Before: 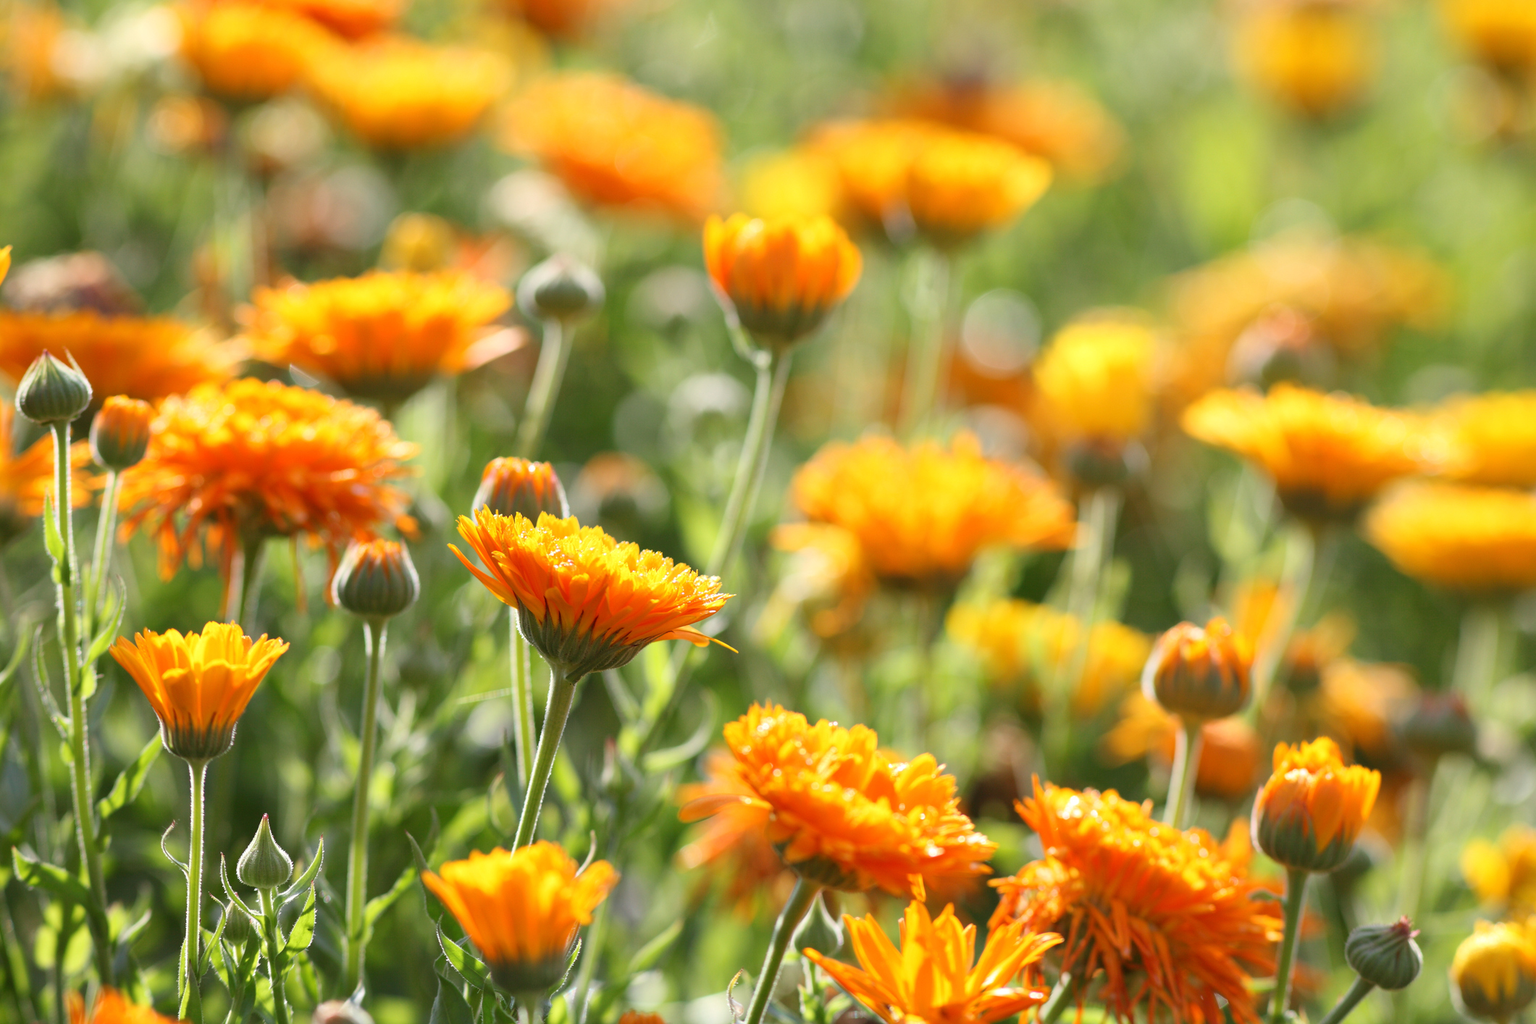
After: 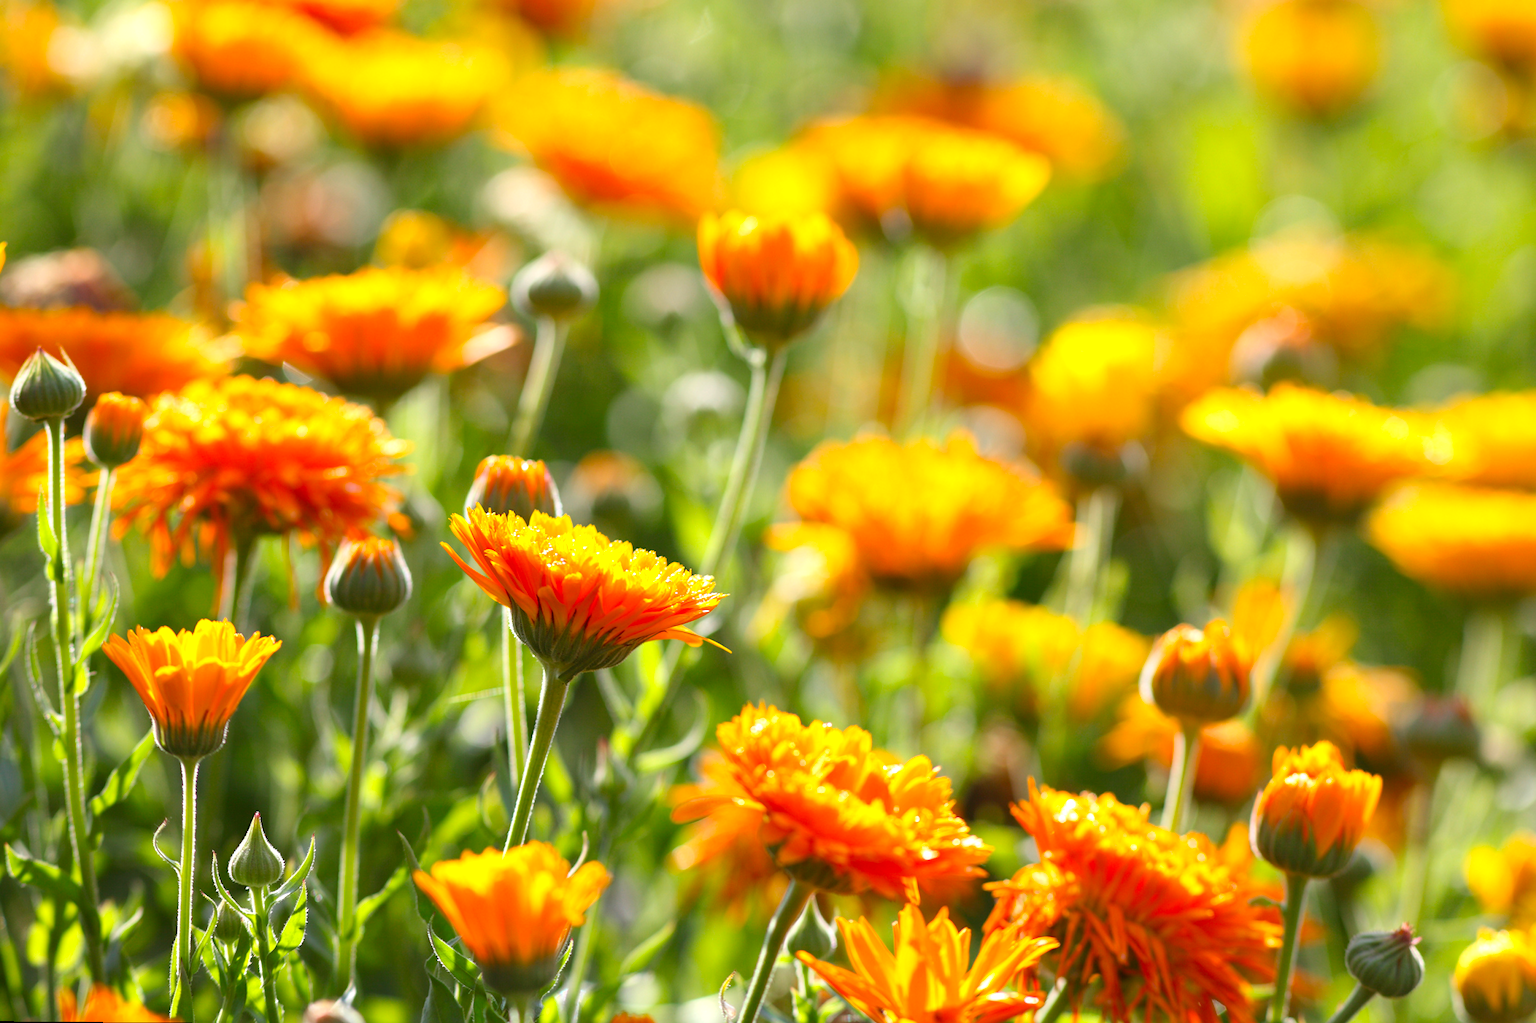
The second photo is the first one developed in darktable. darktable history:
rotate and perspective: rotation 0.192°, lens shift (horizontal) -0.015, crop left 0.005, crop right 0.996, crop top 0.006, crop bottom 0.99
color balance: lift [1, 1.001, 0.999, 1.001], gamma [1, 1.004, 1.007, 0.993], gain [1, 0.991, 0.987, 1.013], contrast 7.5%, contrast fulcrum 10%, output saturation 115%
